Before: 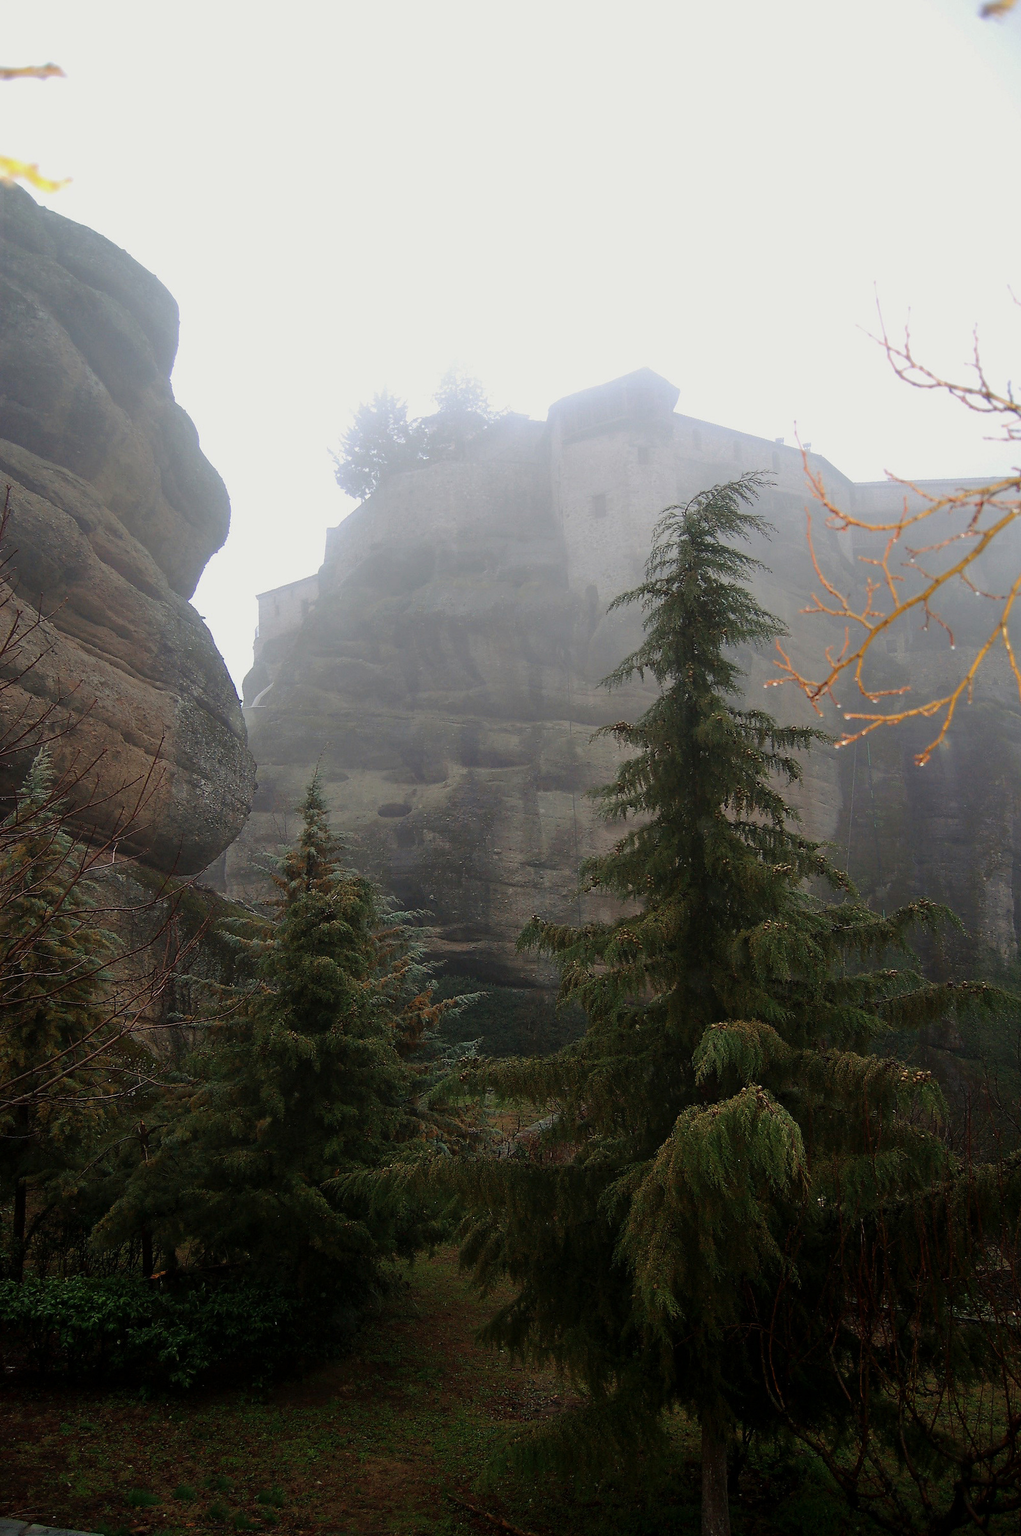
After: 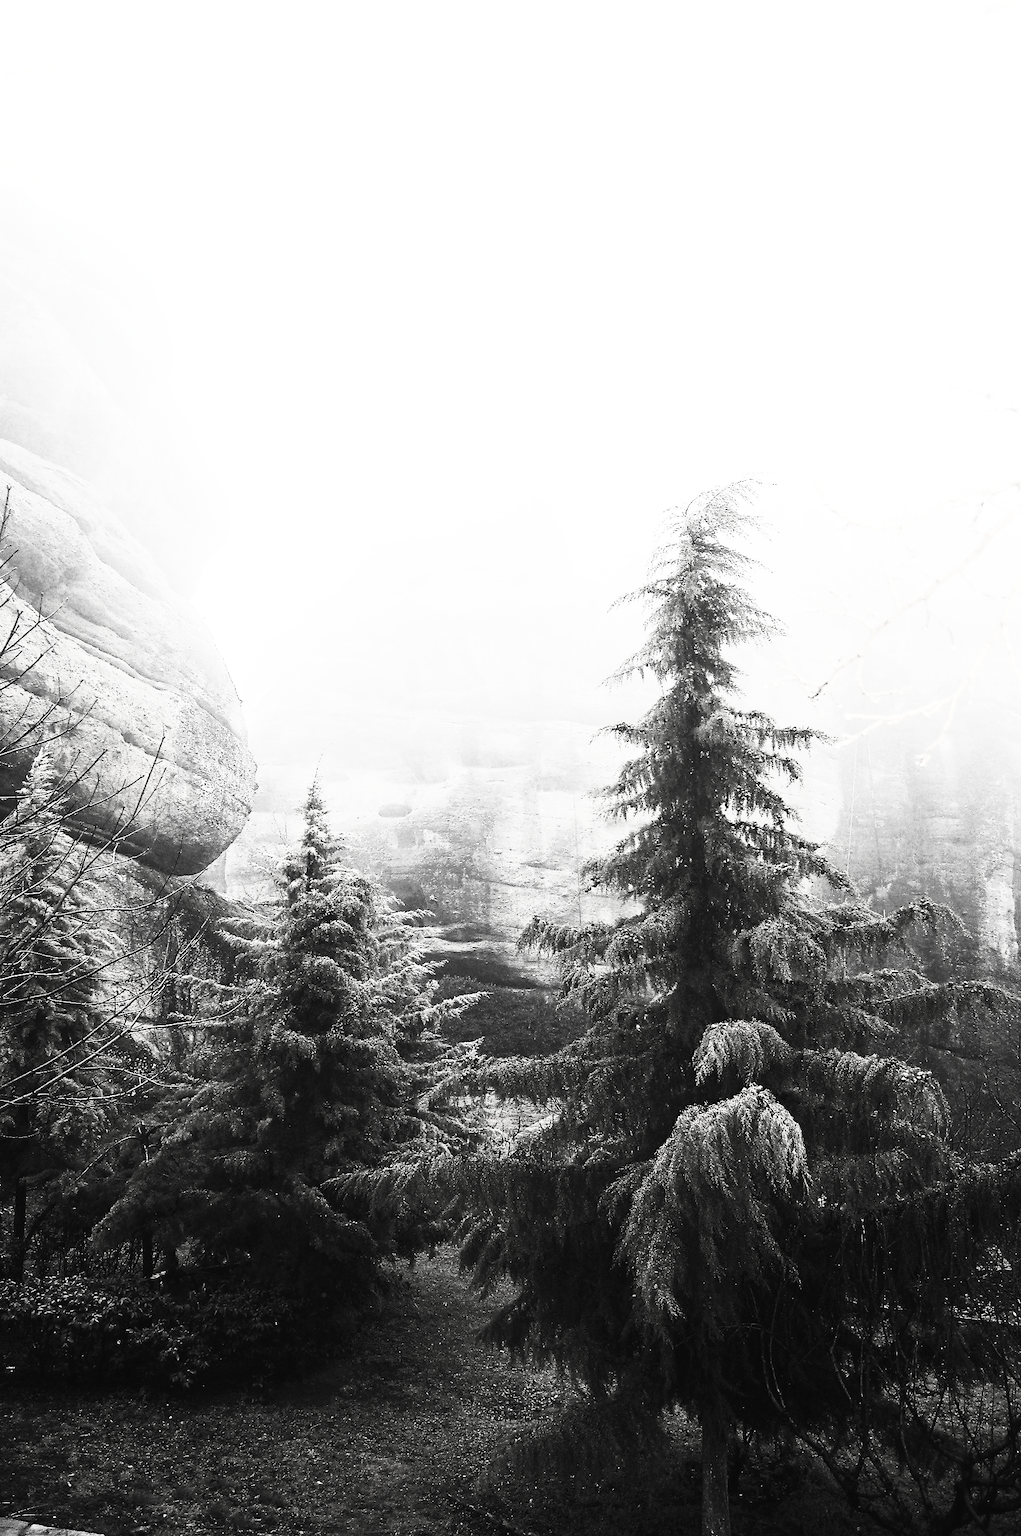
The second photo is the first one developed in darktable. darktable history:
exposure: black level correction 0, exposure 0.701 EV, compensate exposure bias true, compensate highlight preservation false
contrast brightness saturation: contrast 0.532, brightness 0.485, saturation -0.983
base curve: curves: ch0 [(0, 0) (0.007, 0.004) (0.027, 0.03) (0.046, 0.07) (0.207, 0.54) (0.442, 0.872) (0.673, 0.972) (1, 1)], preserve colors none
